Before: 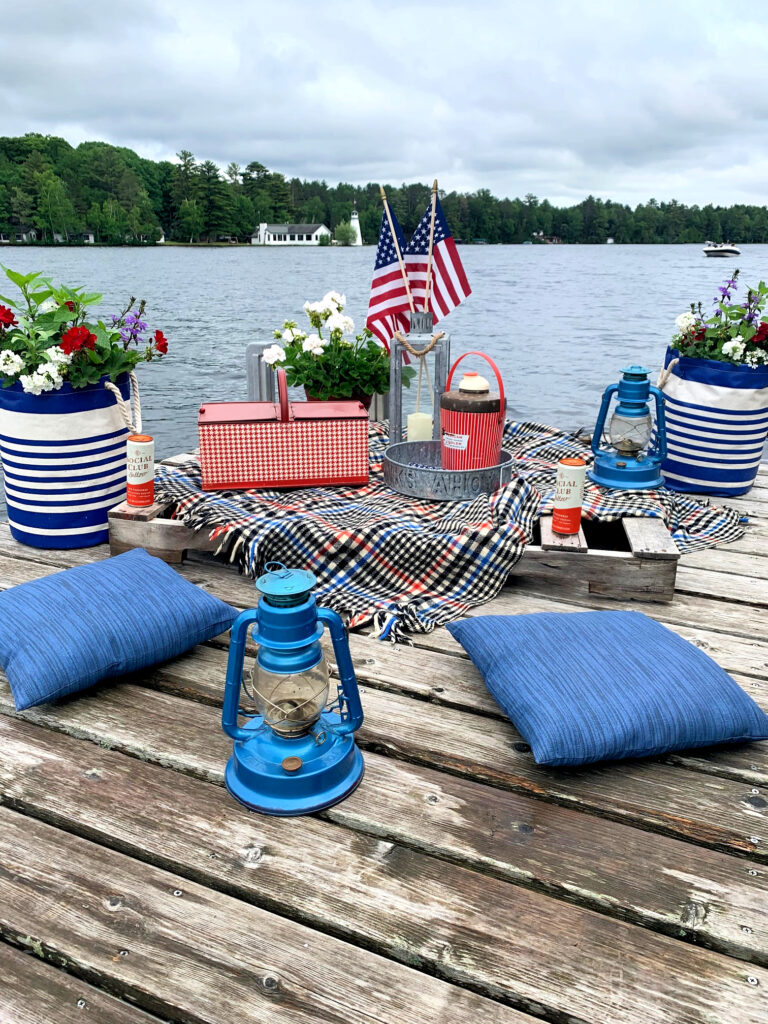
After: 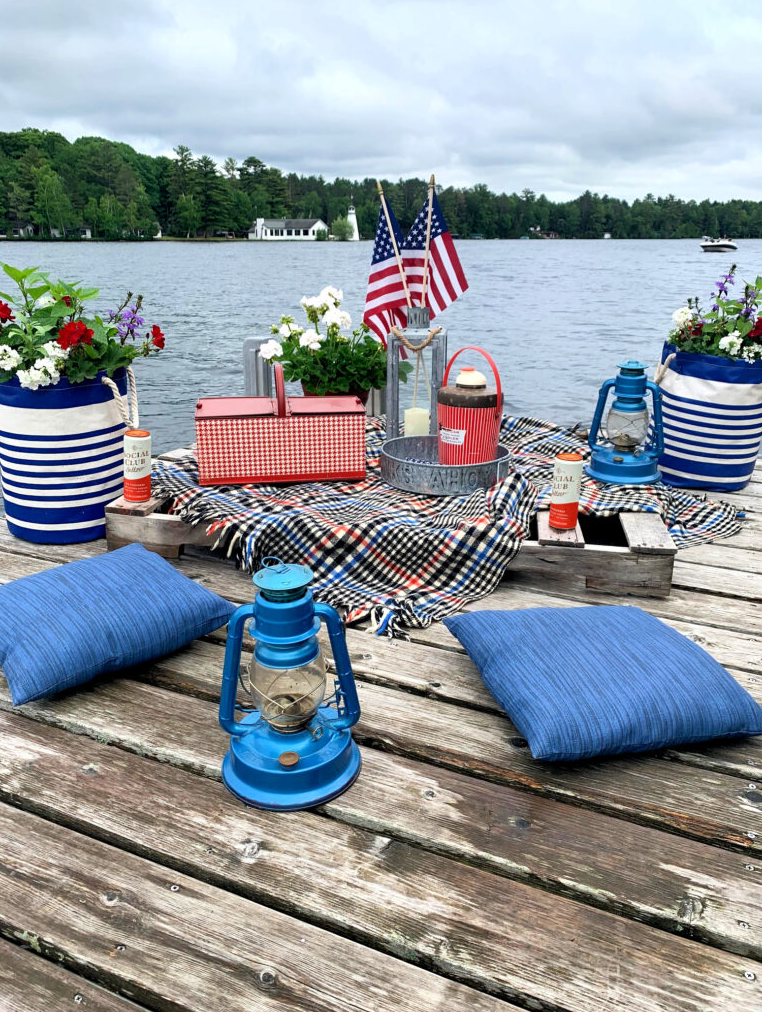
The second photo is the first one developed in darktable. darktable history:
crop: left 0.464%, top 0.499%, right 0.203%, bottom 0.661%
